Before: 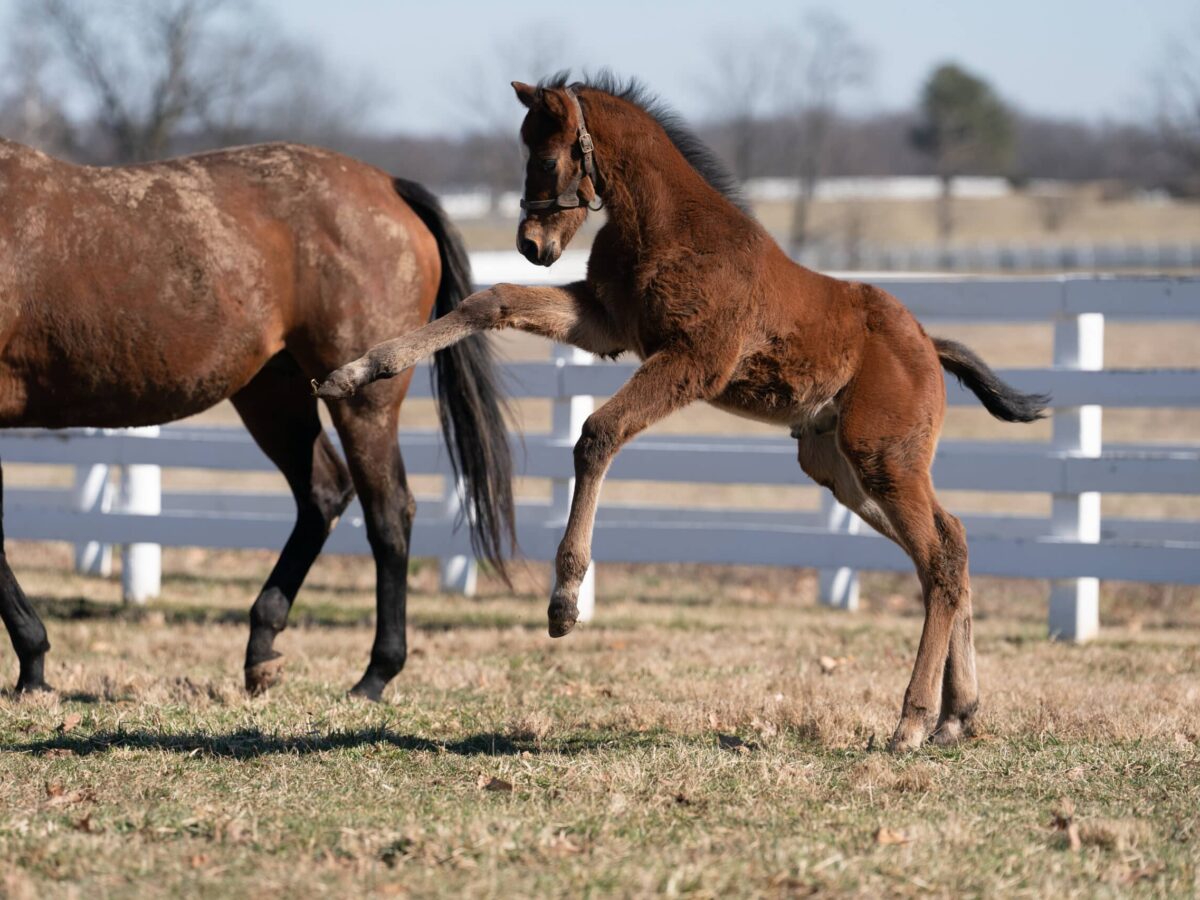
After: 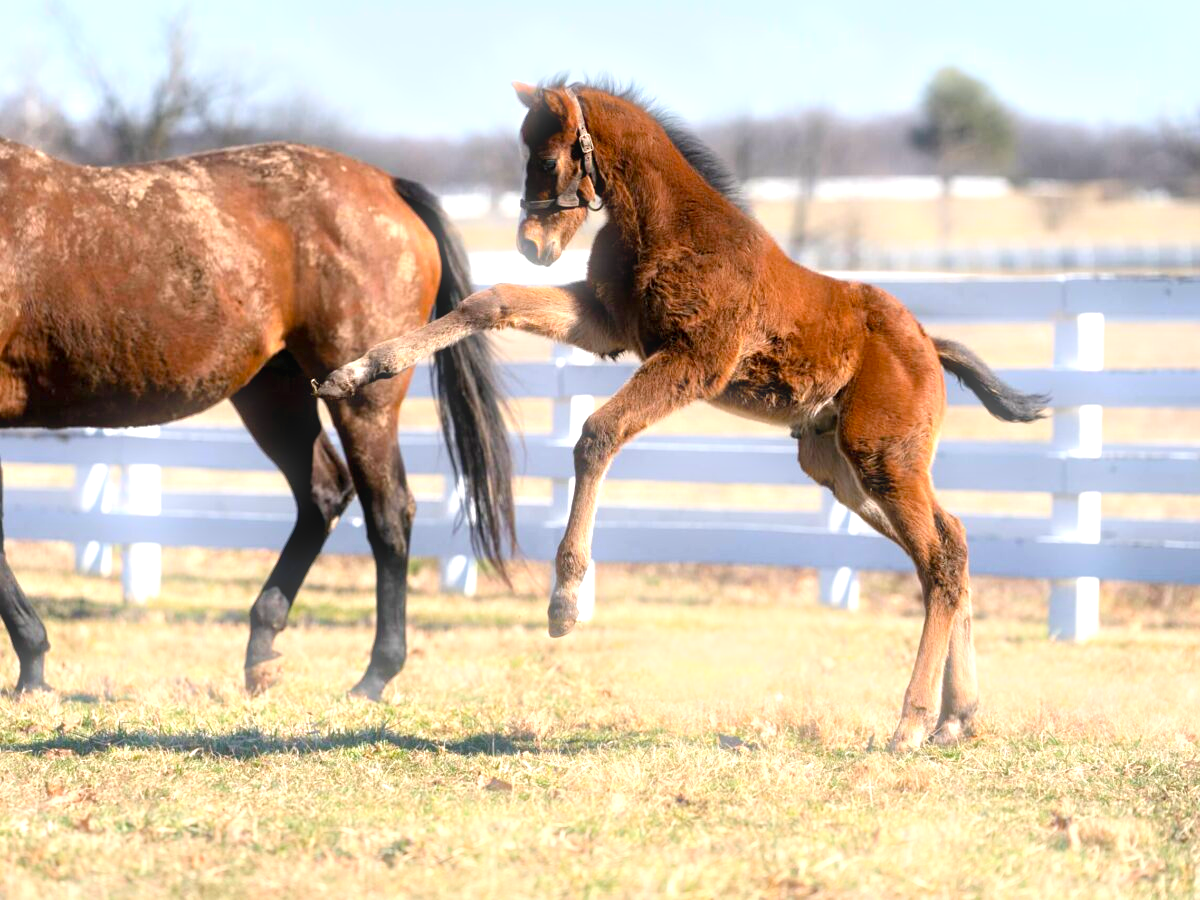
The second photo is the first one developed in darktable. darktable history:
contrast equalizer: y [[0.5, 0.501, 0.532, 0.538, 0.54, 0.541], [0.5 ×6], [0.5 ×6], [0 ×6], [0 ×6]]
color balance: output saturation 120%
bloom: size 5%, threshold 95%, strength 15%
exposure: black level correction 0.001, exposure 1 EV, compensate highlight preservation false
